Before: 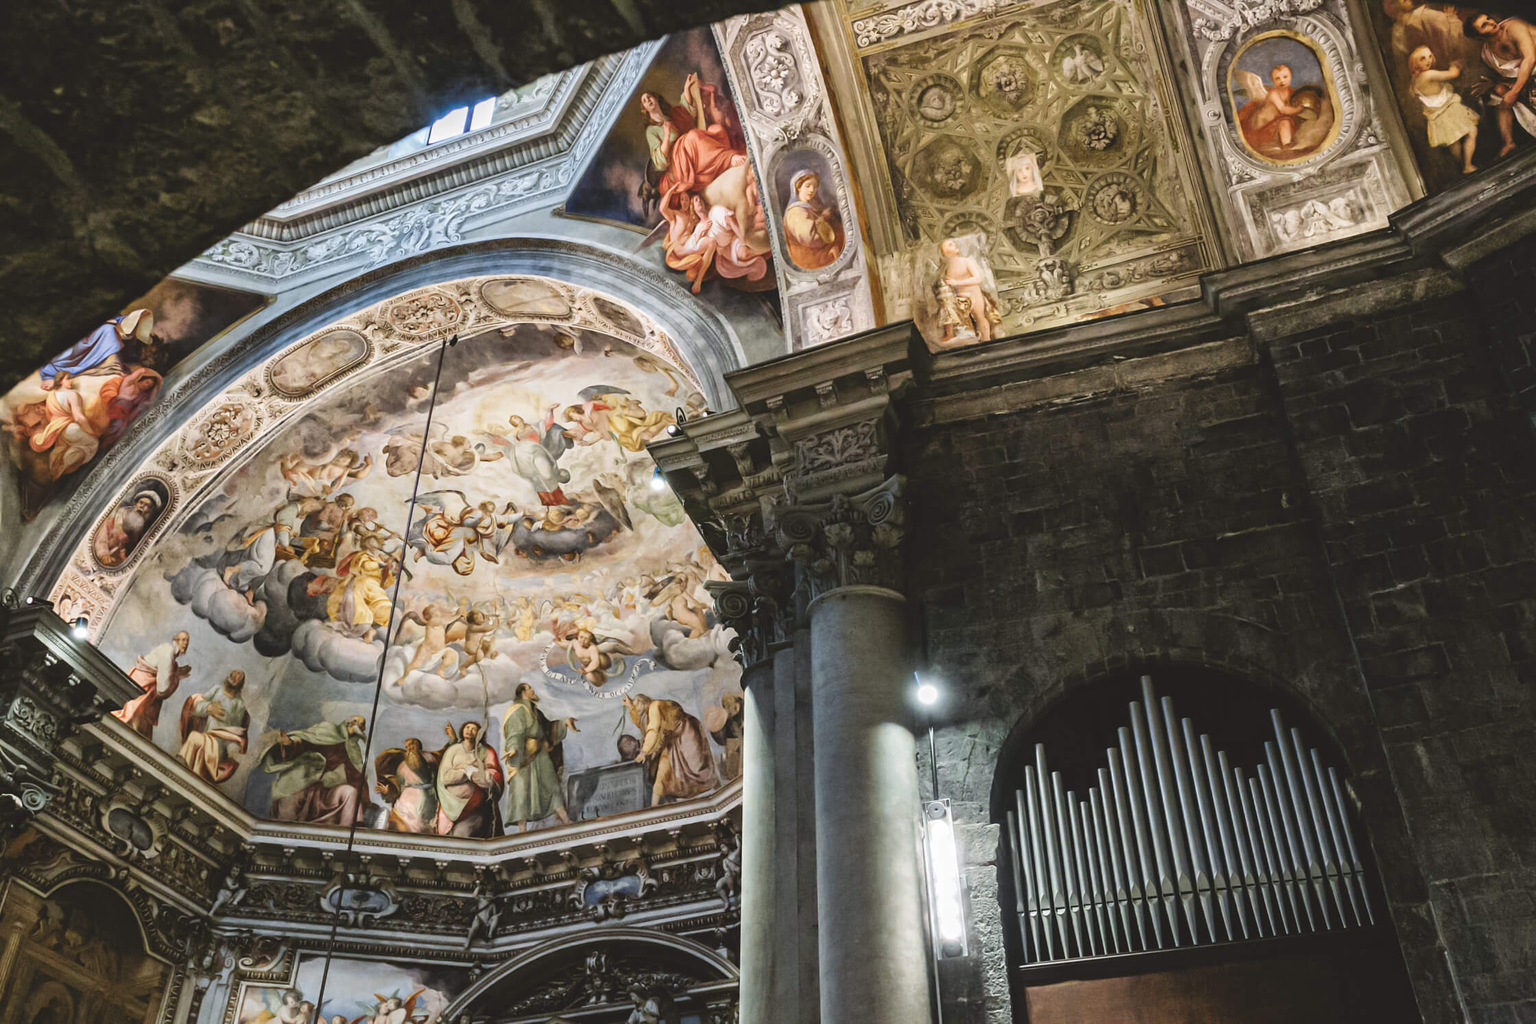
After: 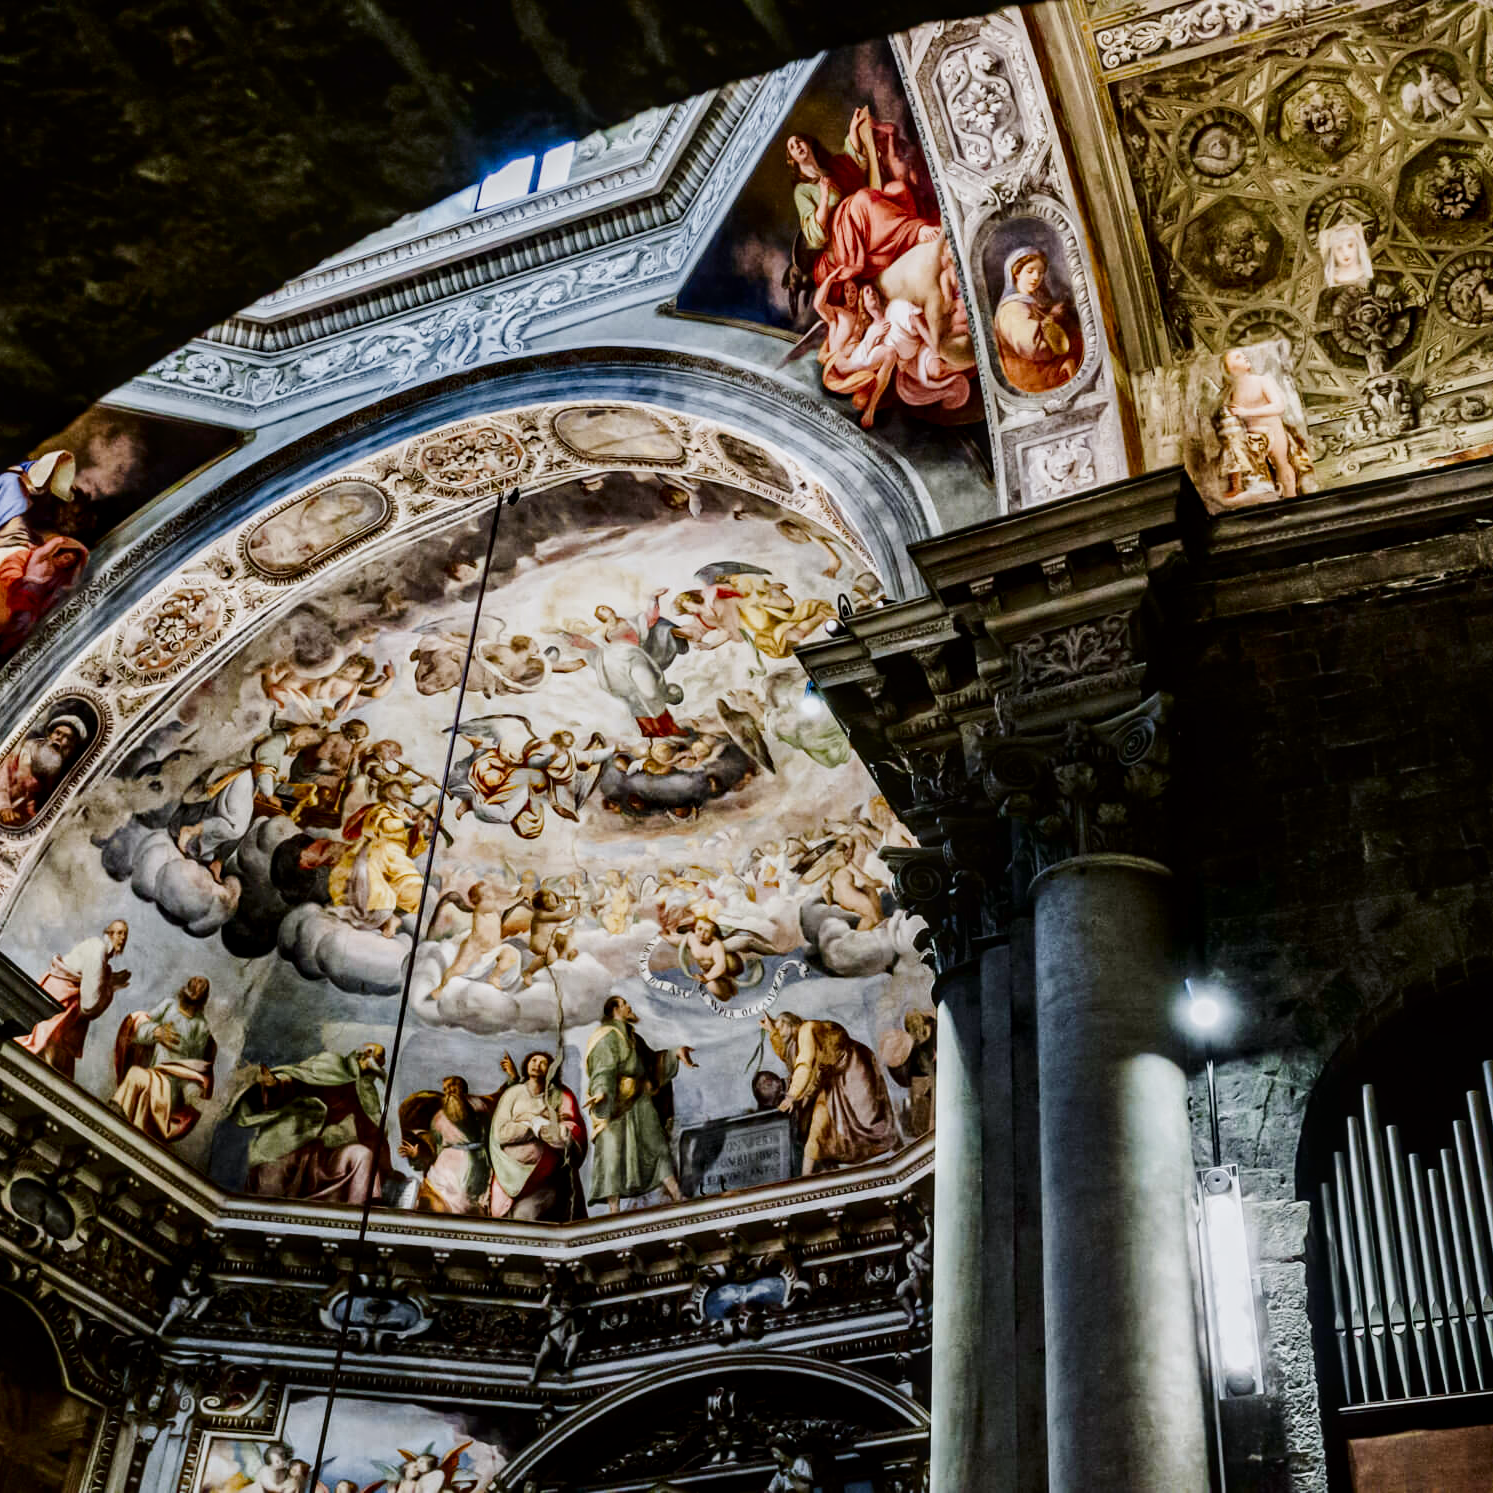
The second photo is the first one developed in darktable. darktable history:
exposure: black level correction 0, exposure 0.7 EV, compensate exposure bias true, compensate highlight preservation false
local contrast: on, module defaults
contrast brightness saturation: contrast 0.09, brightness -0.59, saturation 0.17
white balance: red 0.98, blue 1.034
filmic rgb: black relative exposure -5 EV, hardness 2.88, contrast 1.3, highlights saturation mix -30%
shadows and highlights: shadows 25, highlights -48, soften with gaussian
crop and rotate: left 6.617%, right 26.717%
tone equalizer: on, module defaults
